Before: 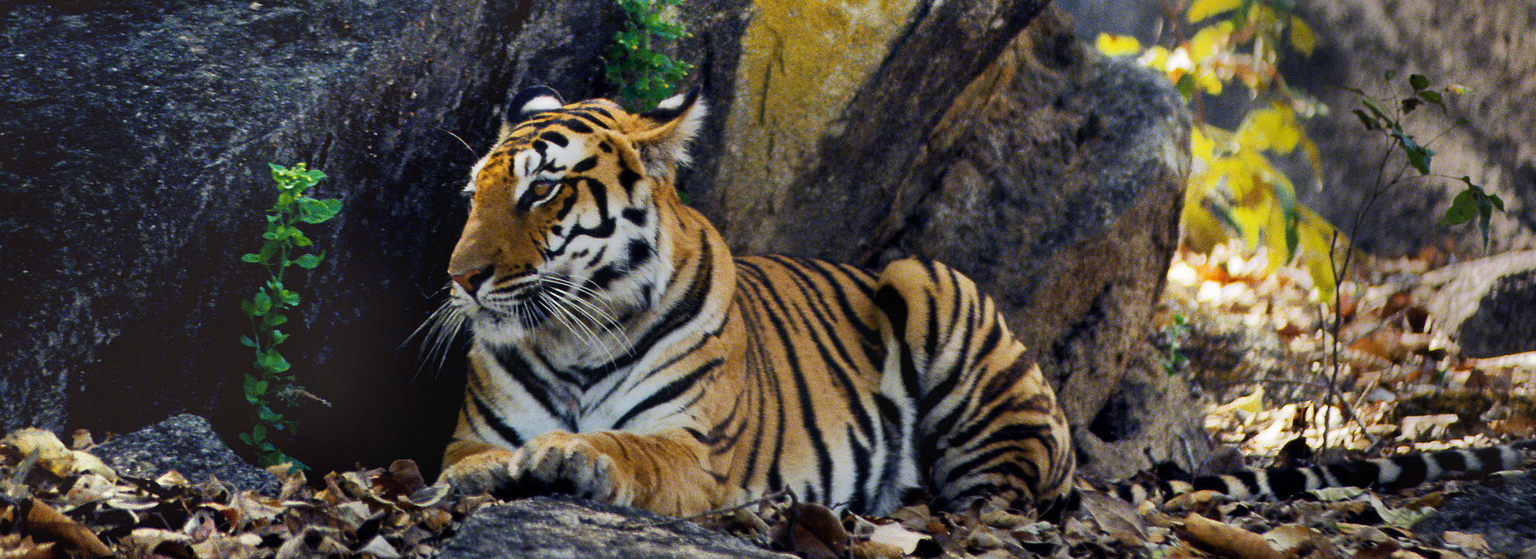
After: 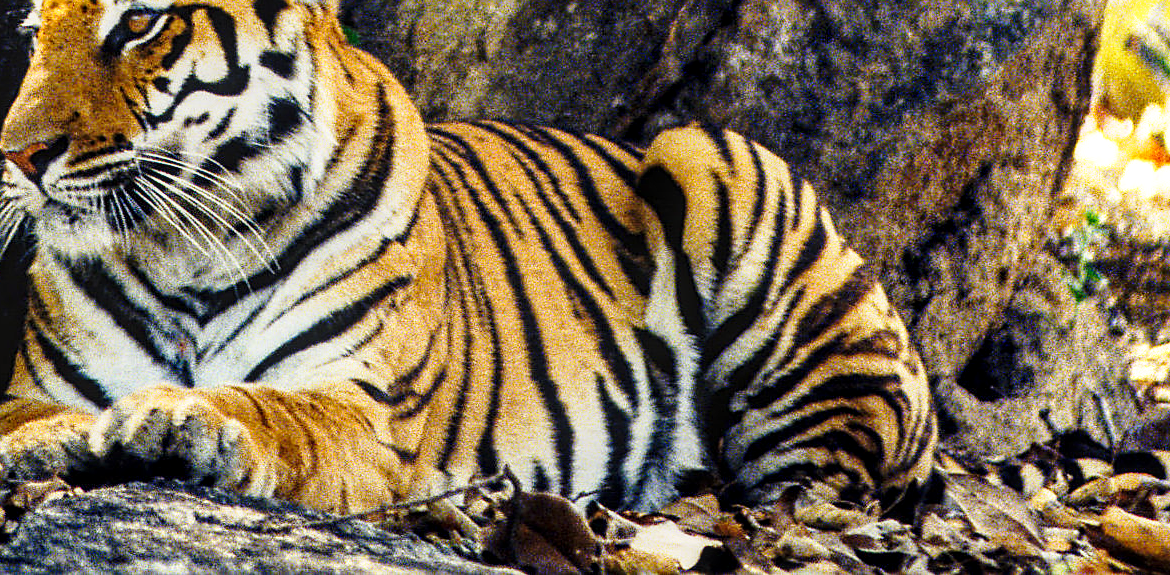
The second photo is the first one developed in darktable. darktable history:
tone equalizer: on, module defaults
base curve: curves: ch0 [(0, 0) (0.028, 0.03) (0.121, 0.232) (0.46, 0.748) (0.859, 0.968) (1, 1)], preserve colors none
exposure: exposure 0.2 EV, compensate highlight preservation false
sharpen: on, module defaults
white balance: red 1.029, blue 0.92
local contrast: detail 130%
crop and rotate: left 29.237%, top 31.152%, right 19.807%
